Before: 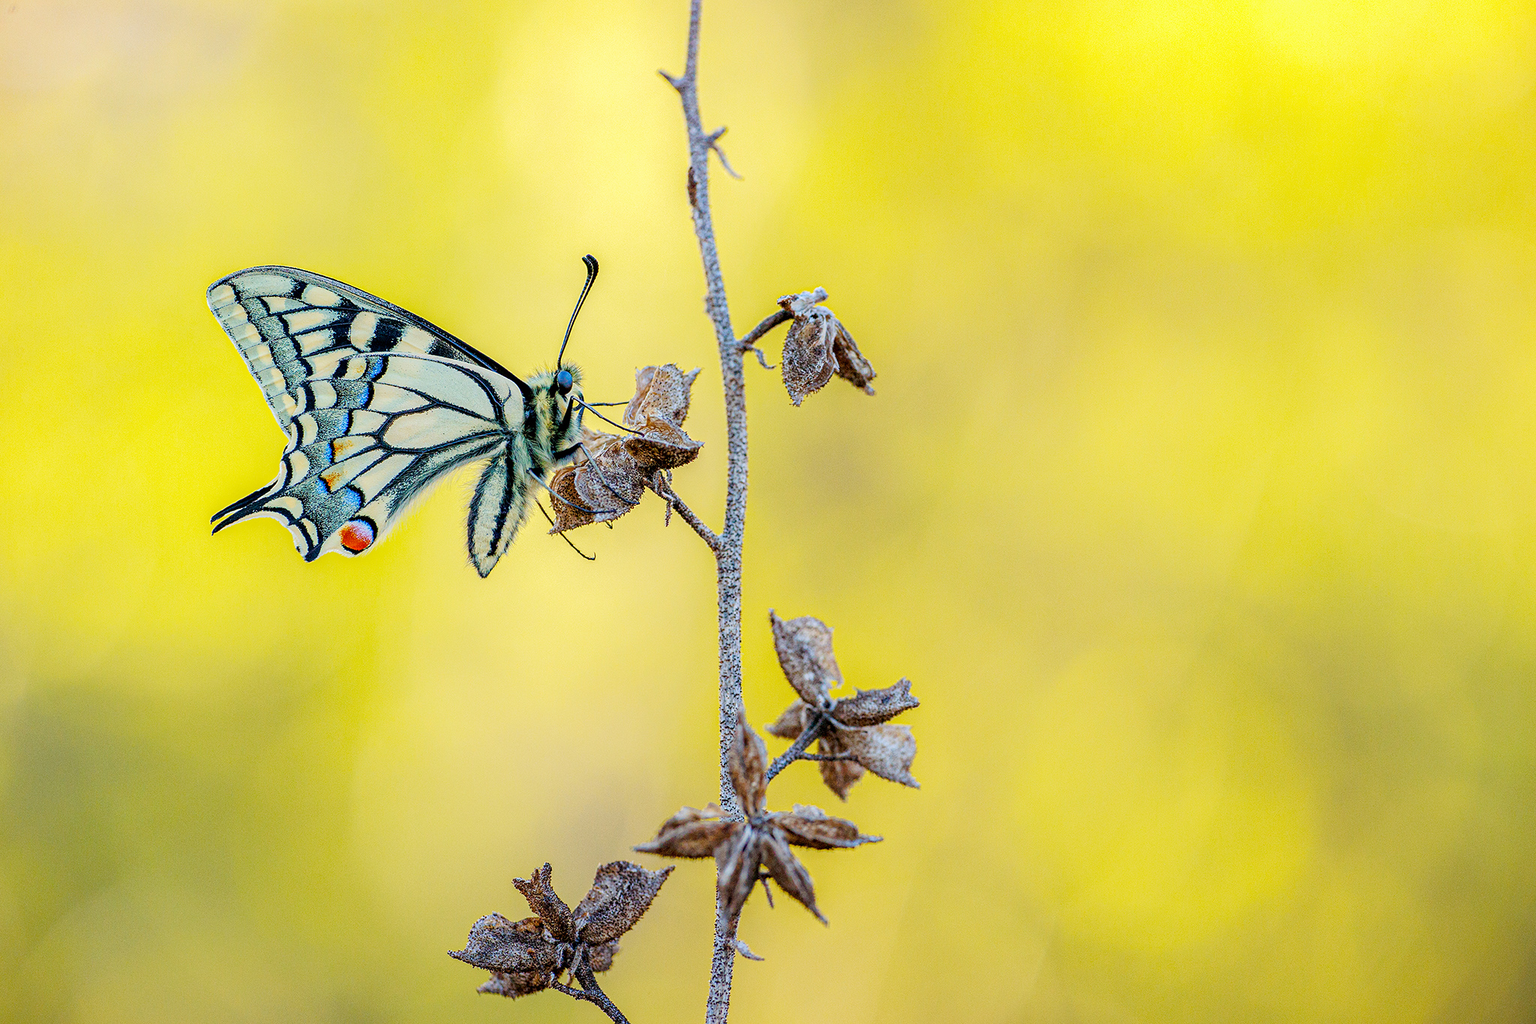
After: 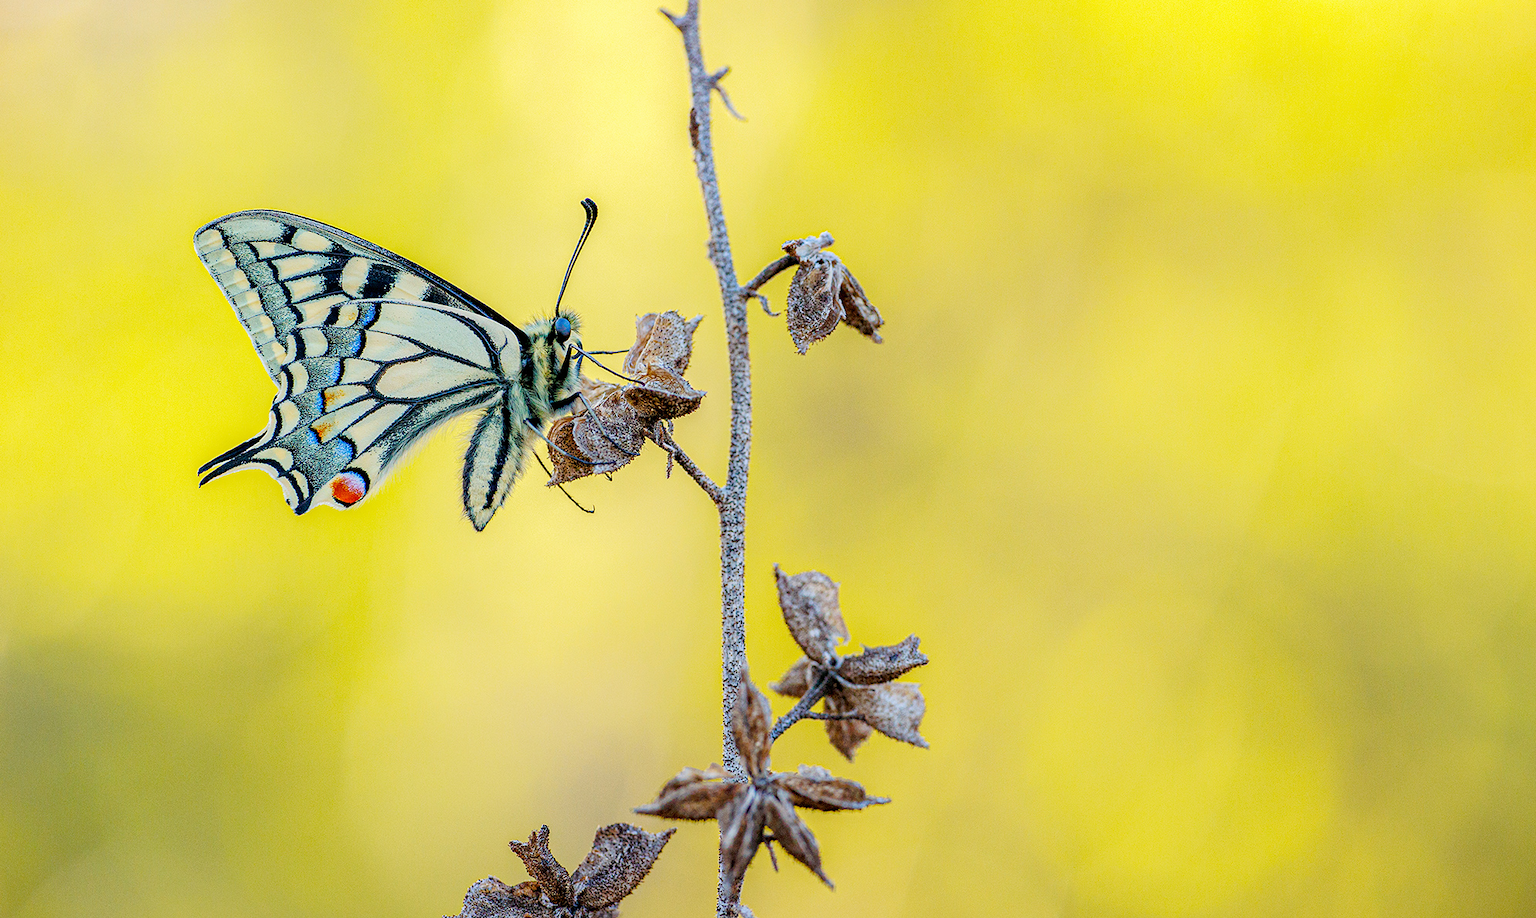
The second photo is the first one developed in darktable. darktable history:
crop: left 1.227%, top 6.091%, right 1.729%, bottom 6.818%
